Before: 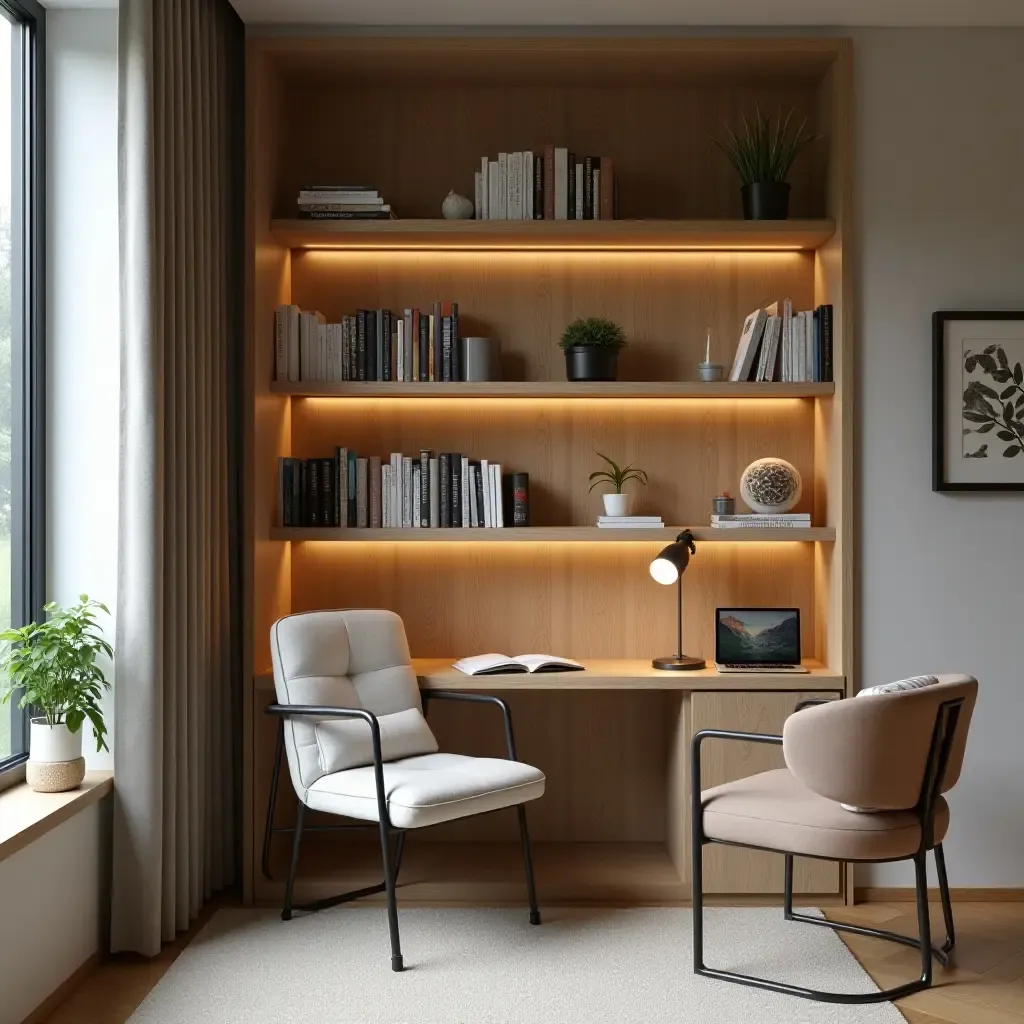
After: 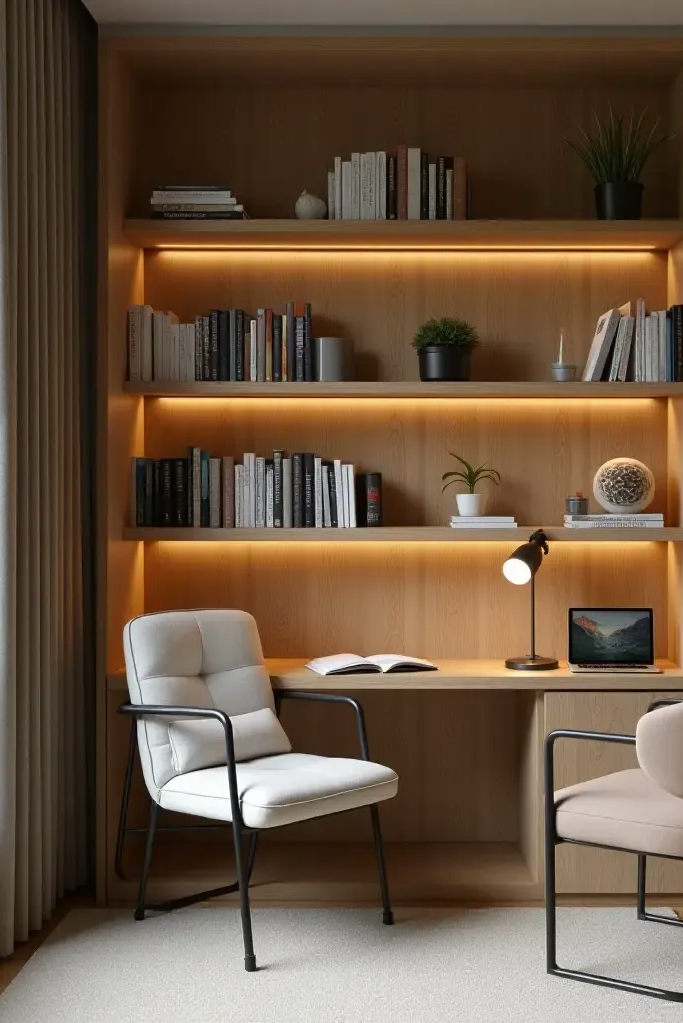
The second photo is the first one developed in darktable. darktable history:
color zones: curves: ch1 [(0, 0.513) (0.143, 0.524) (0.286, 0.511) (0.429, 0.506) (0.571, 0.503) (0.714, 0.503) (0.857, 0.508) (1, 0.513)]
crop and rotate: left 14.444%, right 18.832%
